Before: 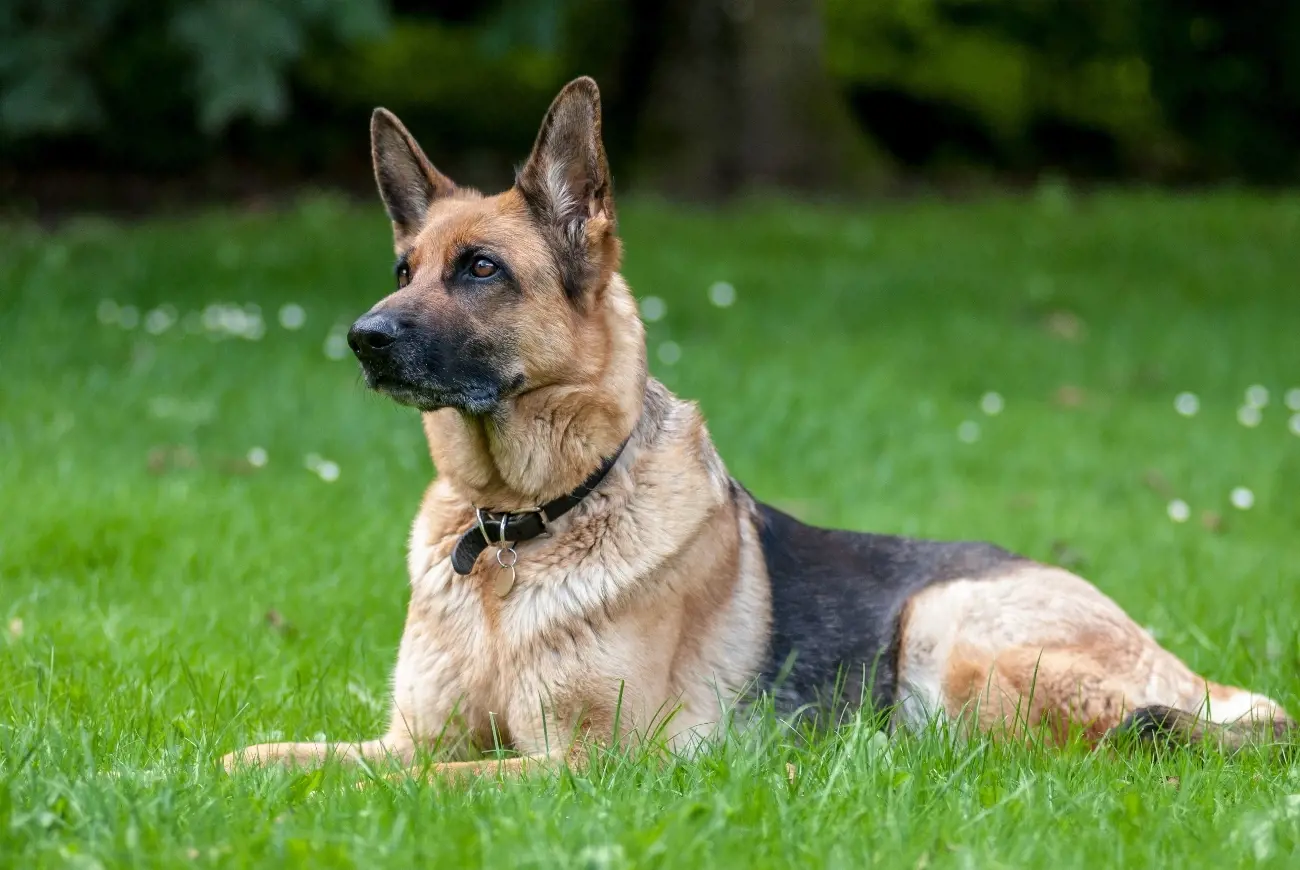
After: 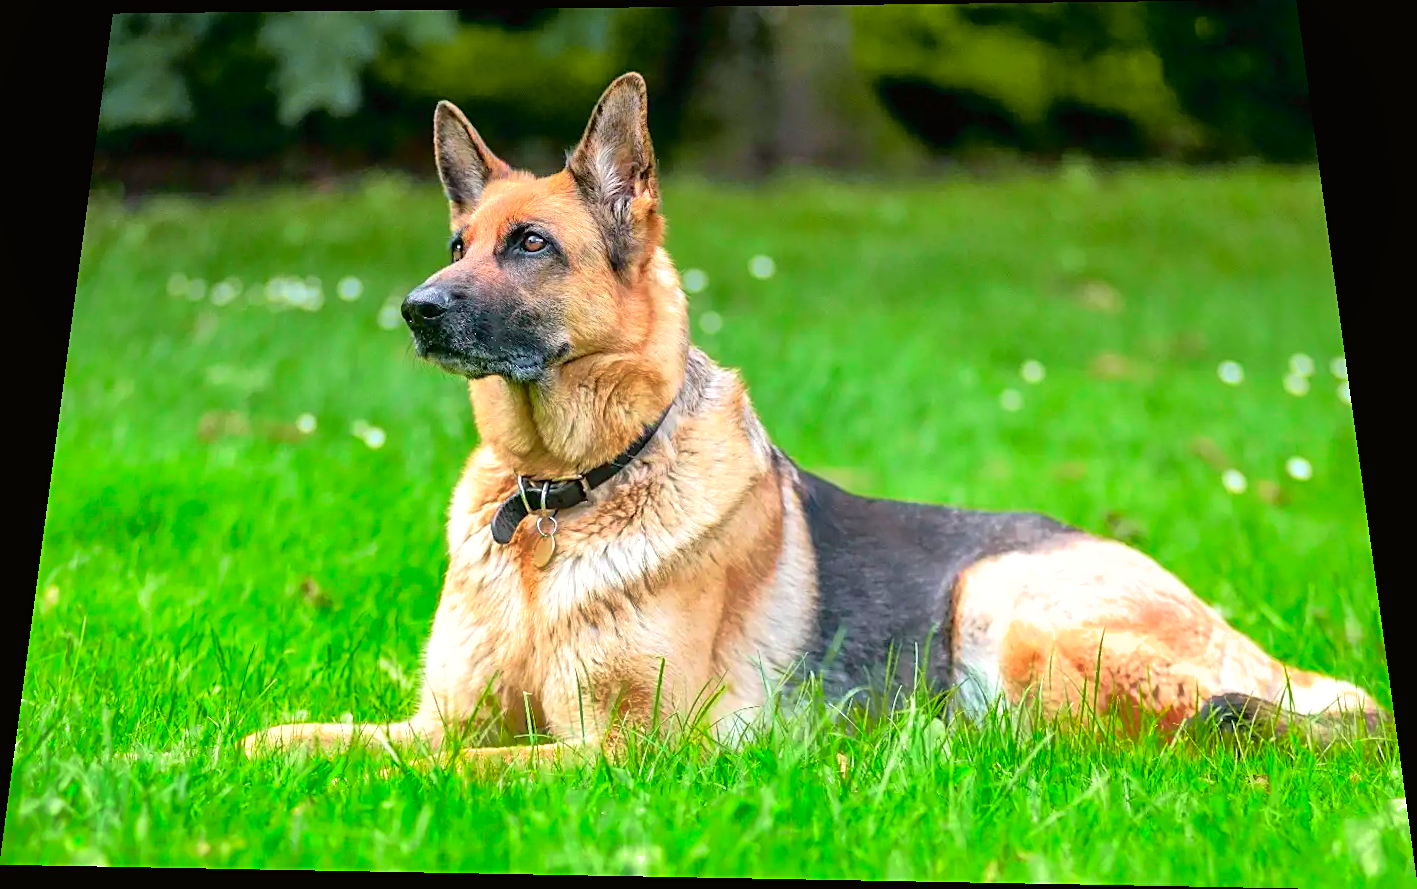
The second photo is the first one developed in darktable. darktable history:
shadows and highlights: shadows 40, highlights -60
rotate and perspective: rotation 0.128°, lens shift (vertical) -0.181, lens shift (horizontal) -0.044, shear 0.001, automatic cropping off
sharpen: on, module defaults
tone curve: curves: ch0 [(0, 0.005) (0.103, 0.097) (0.18, 0.22) (0.4, 0.485) (0.5, 0.612) (0.668, 0.787) (0.823, 0.894) (1, 0.971)]; ch1 [(0, 0) (0.172, 0.123) (0.324, 0.253) (0.396, 0.388) (0.478, 0.461) (0.499, 0.498) (0.522, 0.528) (0.609, 0.686) (0.704, 0.818) (1, 1)]; ch2 [(0, 0) (0.411, 0.424) (0.496, 0.501) (0.515, 0.514) (0.555, 0.585) (0.641, 0.69) (1, 1)], color space Lab, independent channels, preserve colors none
exposure: black level correction 0, exposure 0.7 EV, compensate exposure bias true, compensate highlight preservation false
